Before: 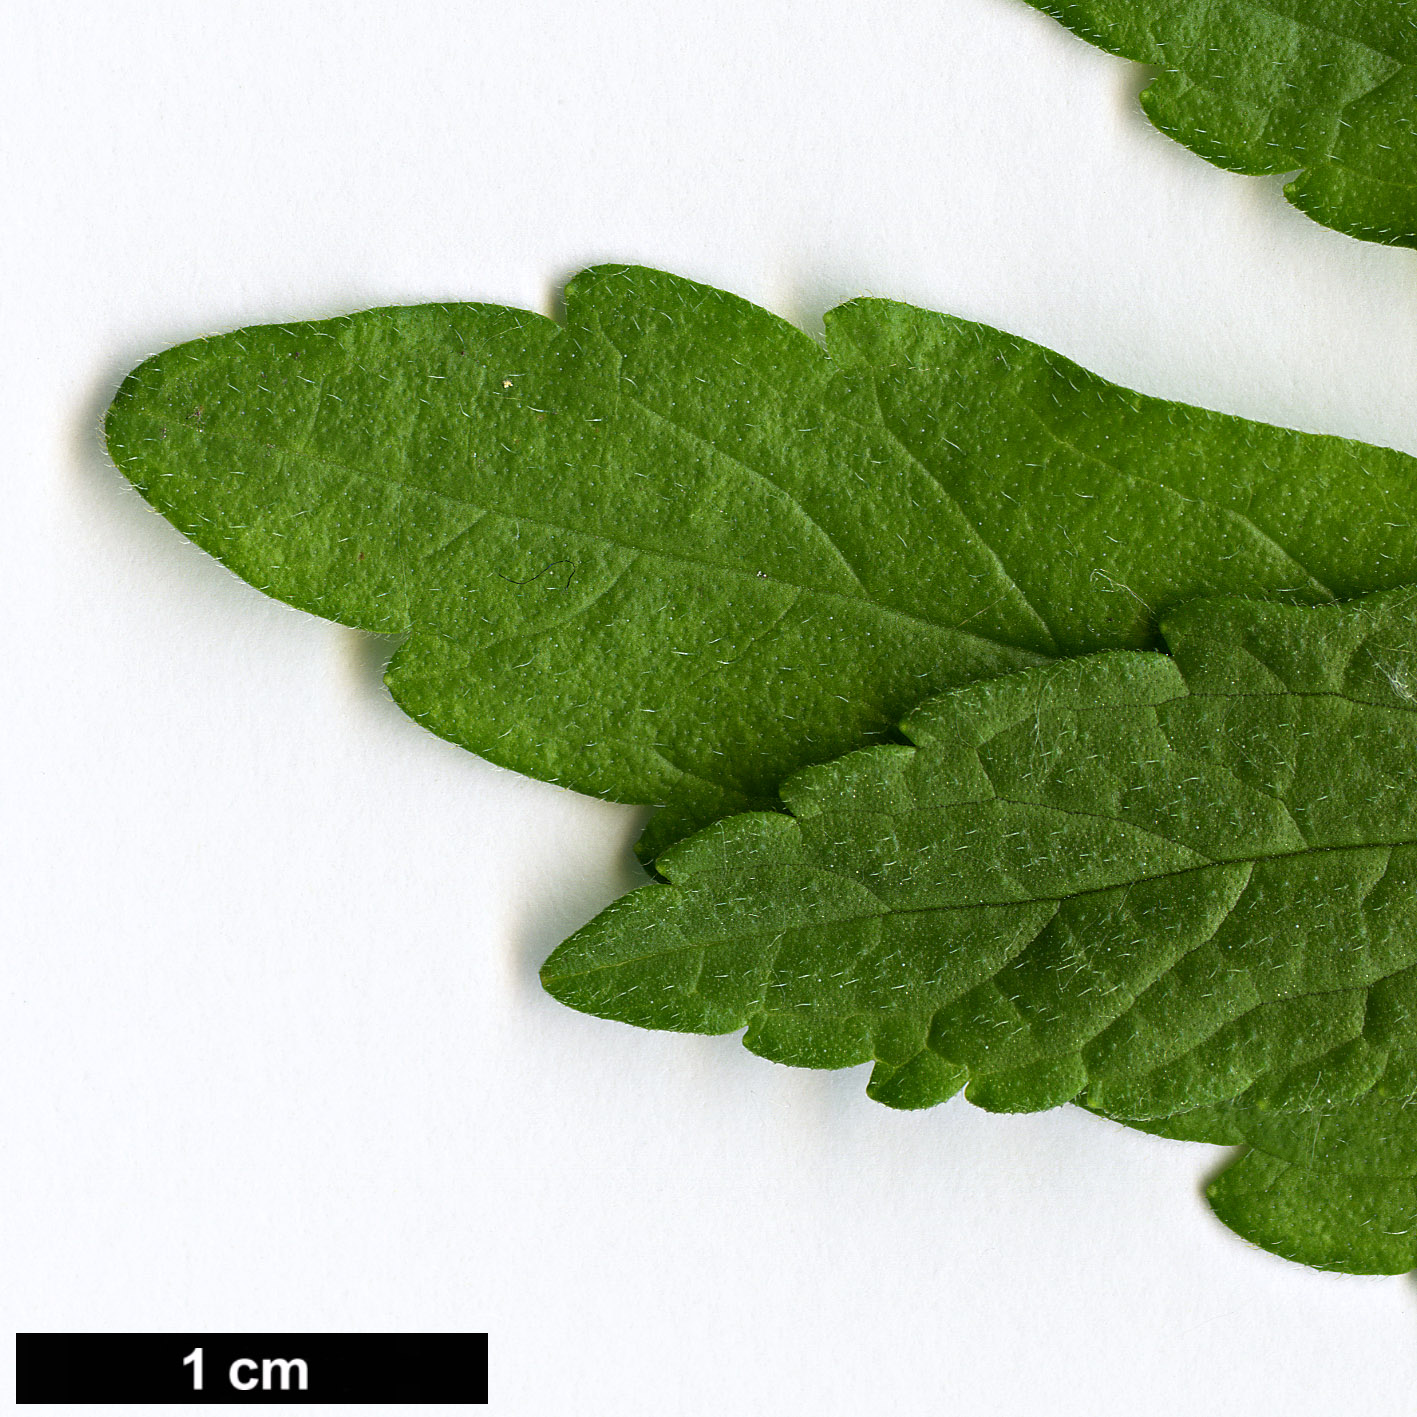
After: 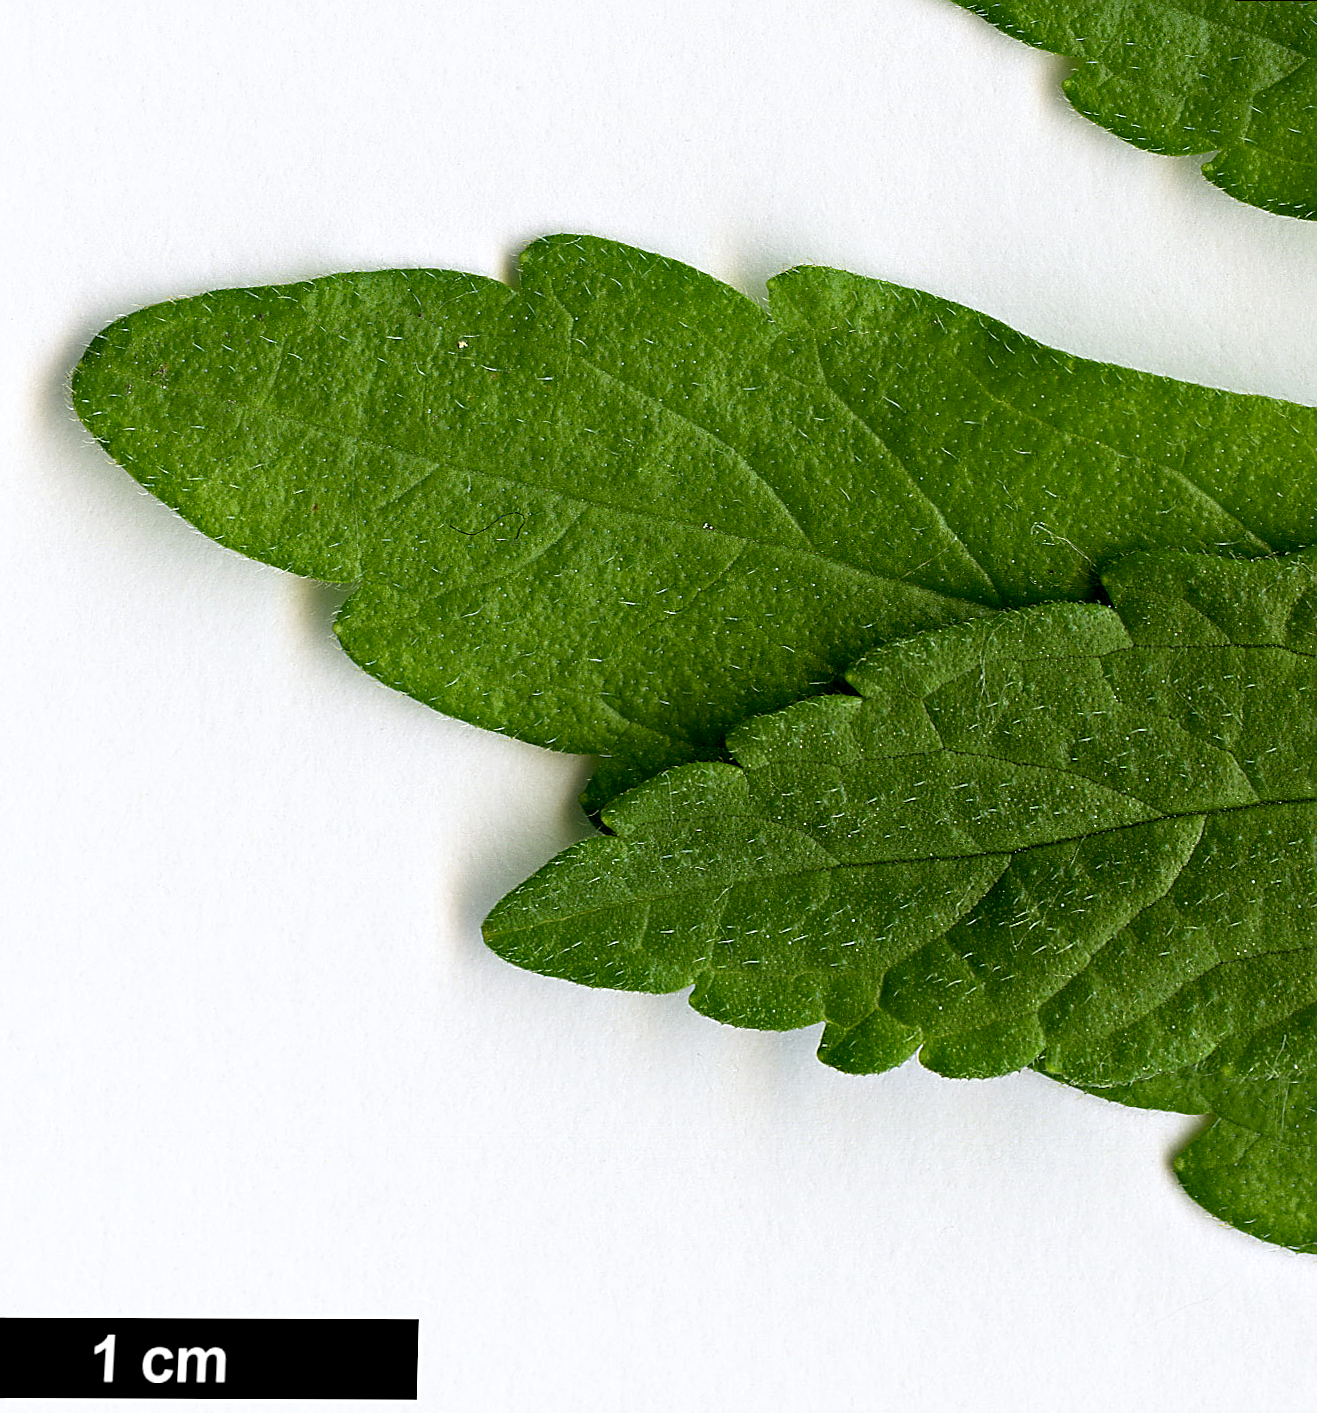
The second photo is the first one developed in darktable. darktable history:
rotate and perspective: rotation 0.215°, lens shift (vertical) -0.139, crop left 0.069, crop right 0.939, crop top 0.002, crop bottom 0.996
sharpen: on, module defaults
exposure: black level correction 0.009, exposure 0.014 EV, compensate highlight preservation false
